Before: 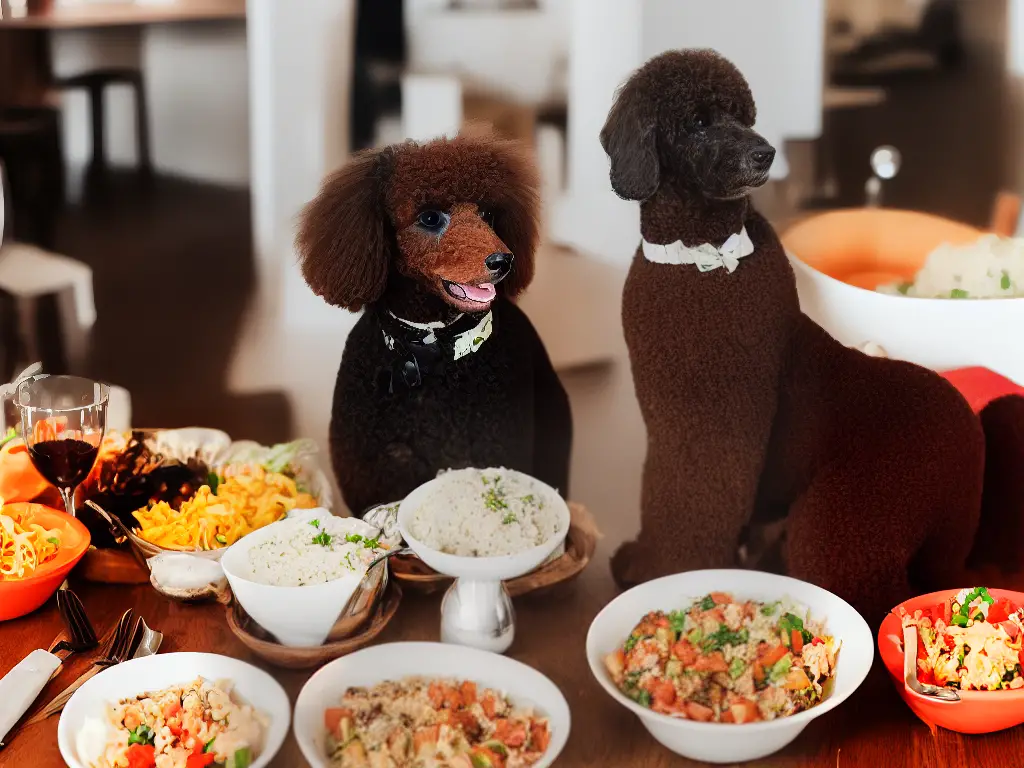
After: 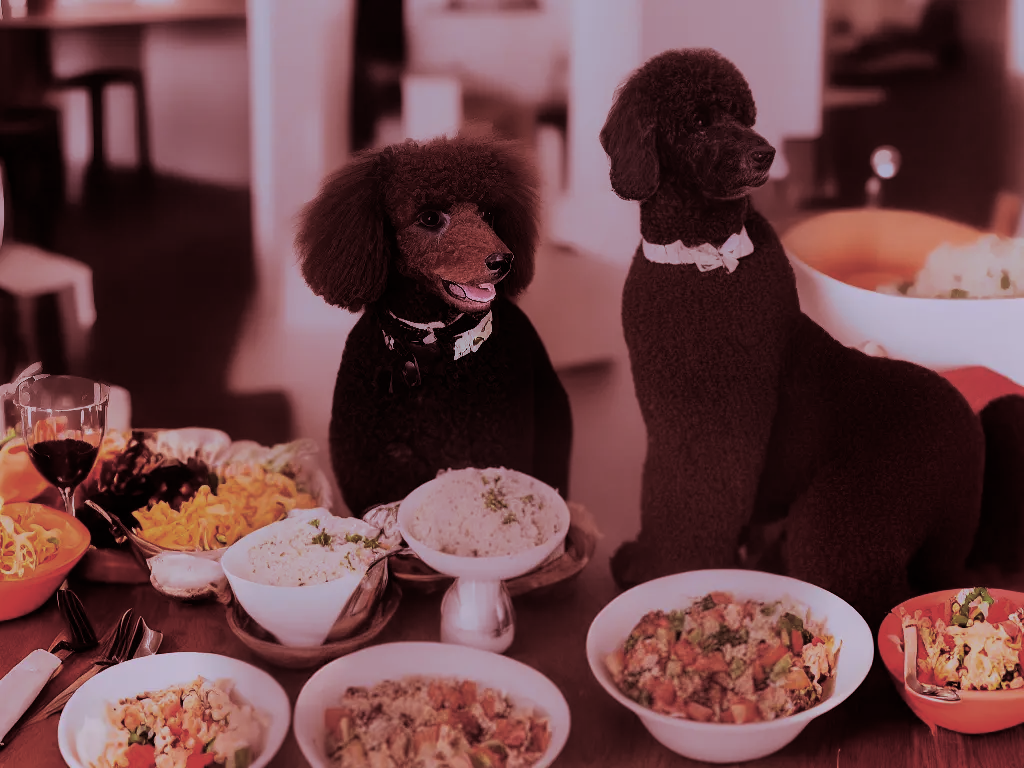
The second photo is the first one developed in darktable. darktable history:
exposure: exposure -1 EV, compensate highlight preservation false
white balance: red 1.066, blue 1.119
split-toning: highlights › hue 187.2°, highlights › saturation 0.83, balance -68.05, compress 56.43%
